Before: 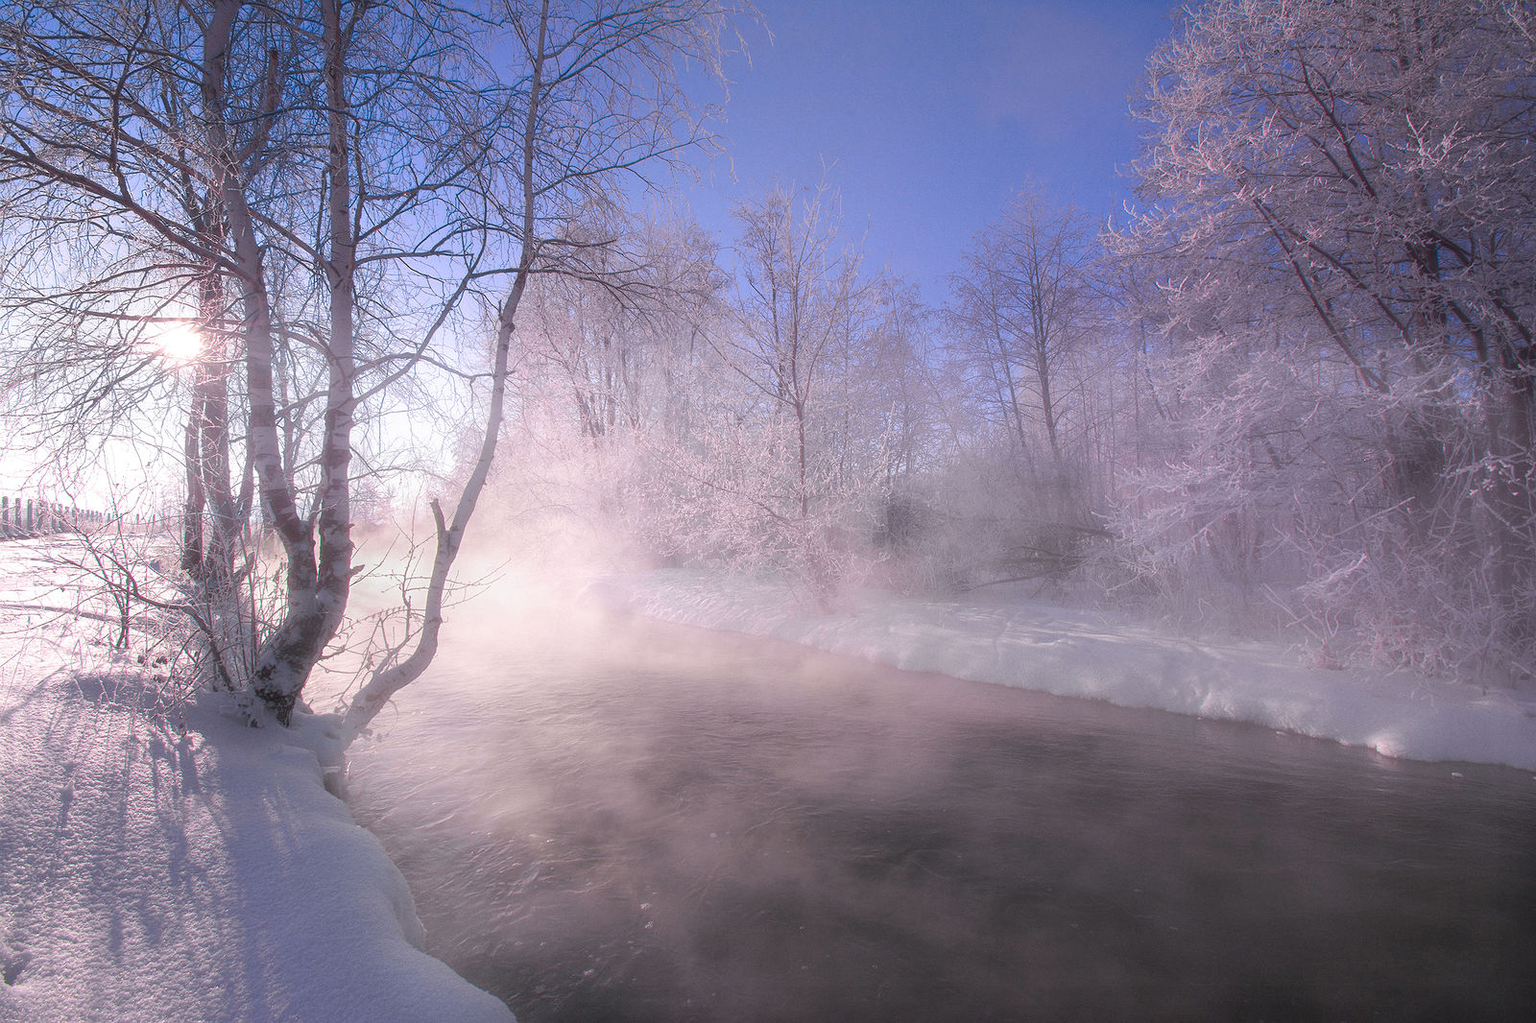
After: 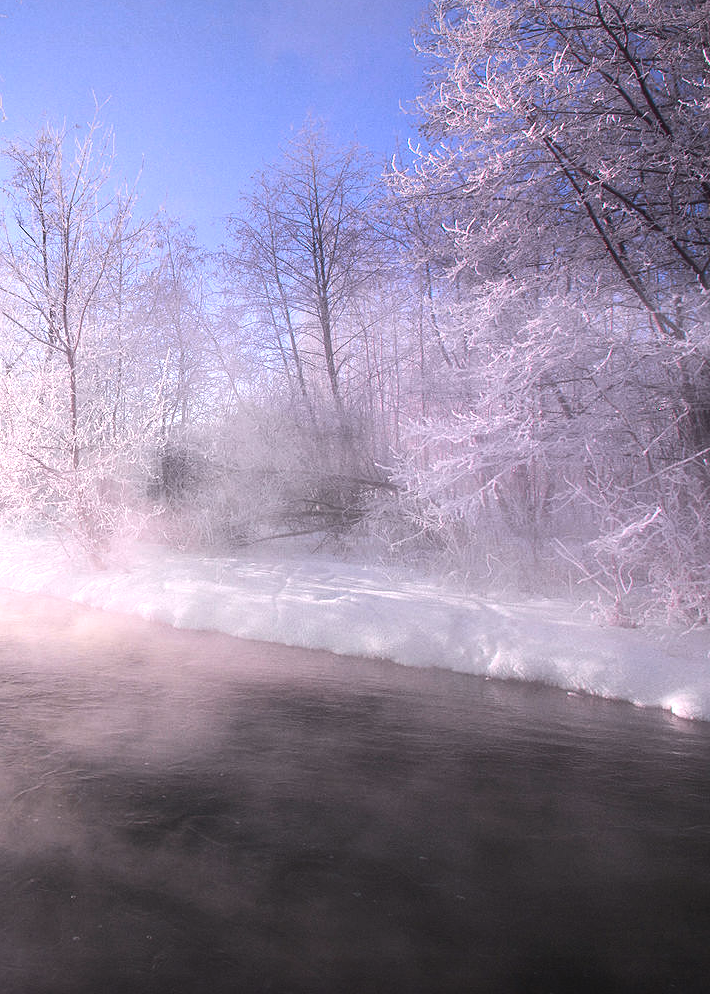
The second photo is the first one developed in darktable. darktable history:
sharpen: amount 0.2
crop: left 47.628%, top 6.643%, right 7.874%
tone equalizer: -8 EV -1.08 EV, -7 EV -1.01 EV, -6 EV -0.867 EV, -5 EV -0.578 EV, -3 EV 0.578 EV, -2 EV 0.867 EV, -1 EV 1.01 EV, +0 EV 1.08 EV, edges refinement/feathering 500, mask exposure compensation -1.57 EV, preserve details no
